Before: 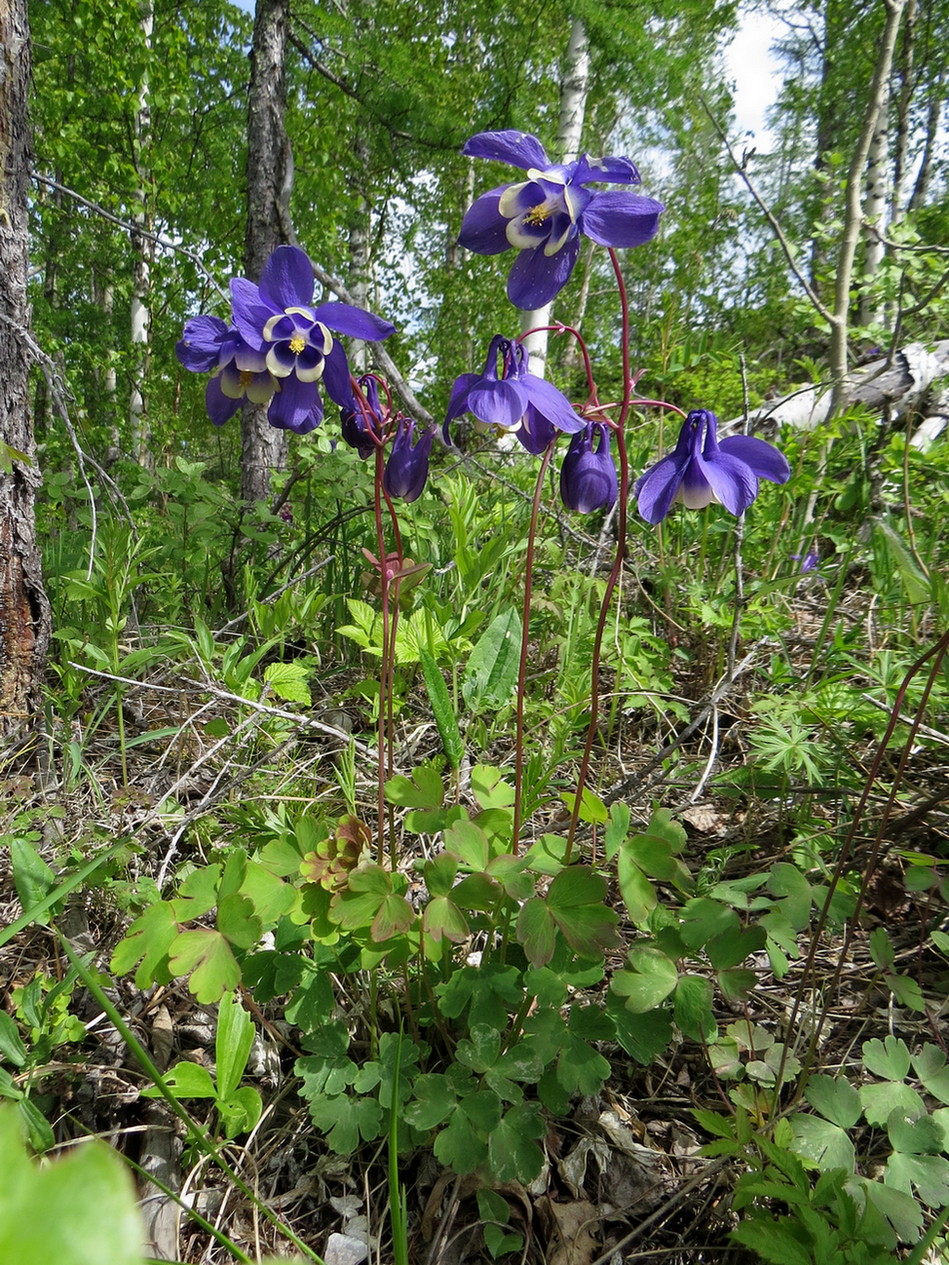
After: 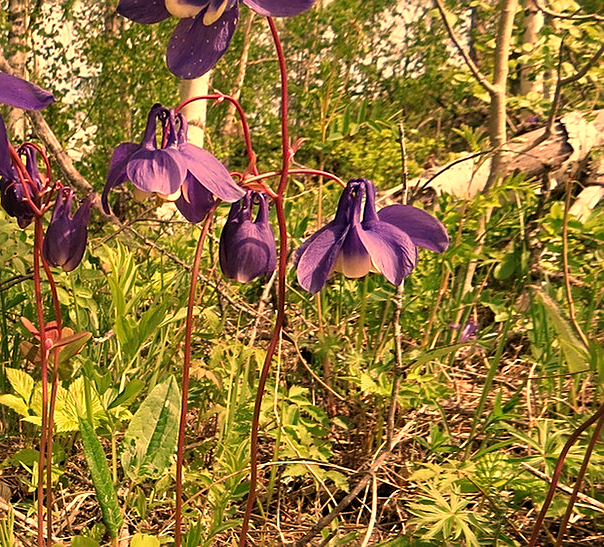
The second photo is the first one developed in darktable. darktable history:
sharpen: on, module defaults
white balance: red 1.467, blue 0.684
crop: left 36.005%, top 18.293%, right 0.31%, bottom 38.444%
